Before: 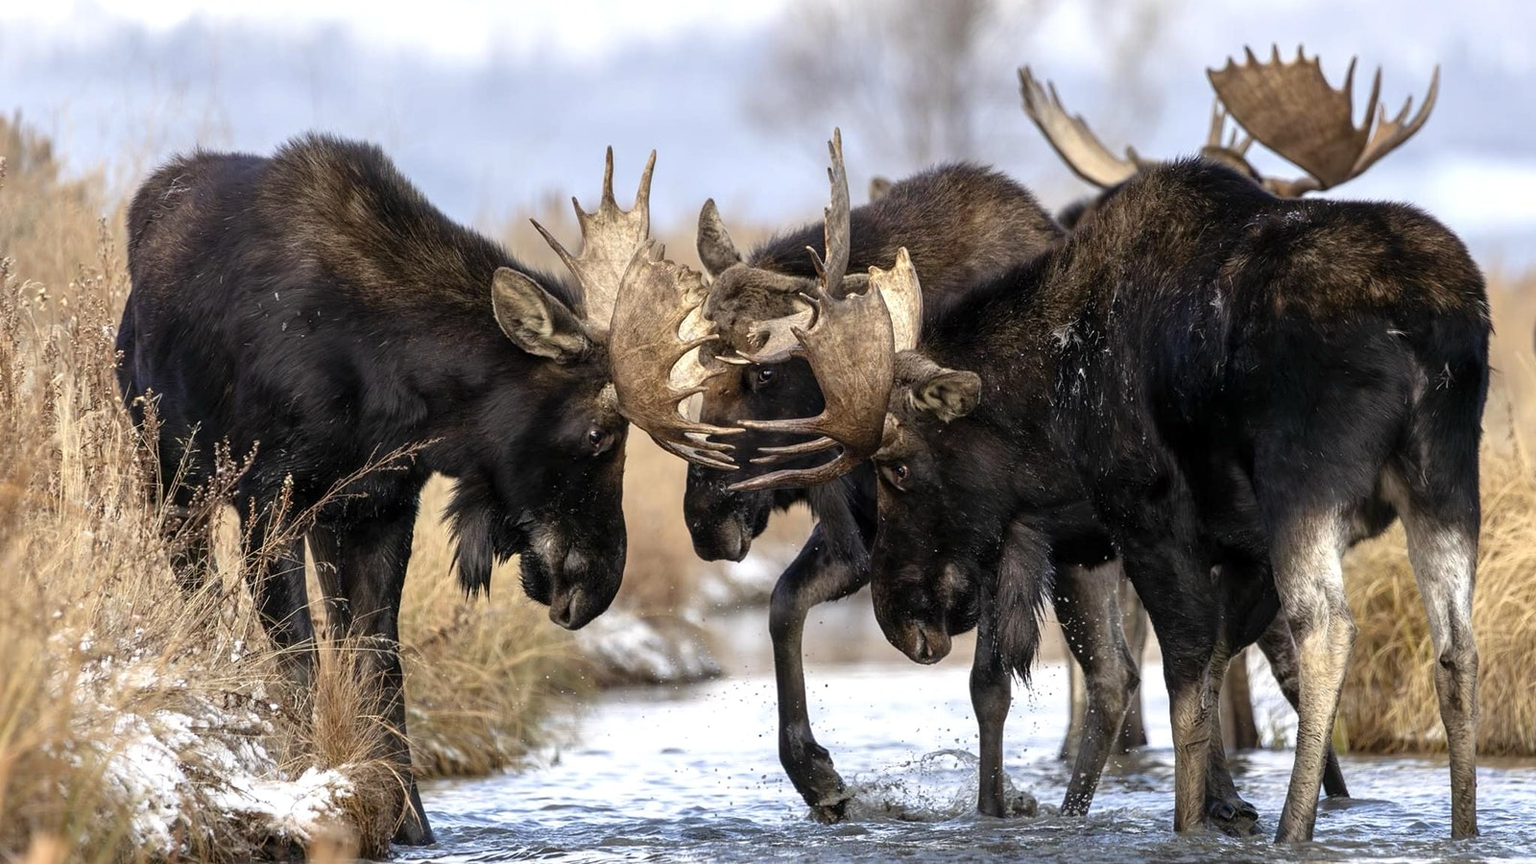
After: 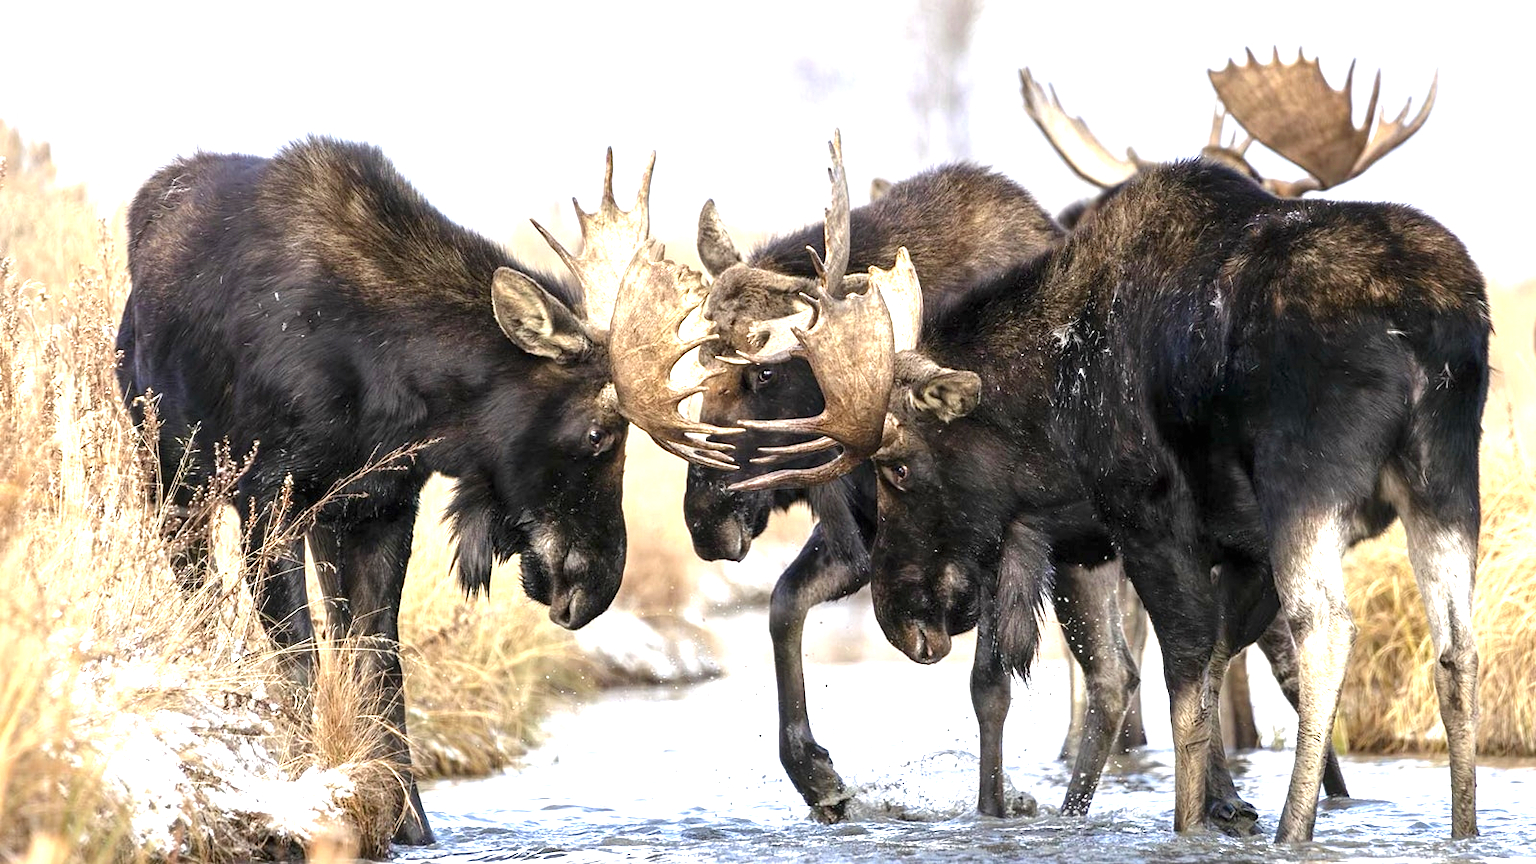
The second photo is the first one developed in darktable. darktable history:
tone equalizer: edges refinement/feathering 500, mask exposure compensation -1.57 EV, preserve details no
exposure: black level correction 0, exposure 1.295 EV, compensate highlight preservation false
